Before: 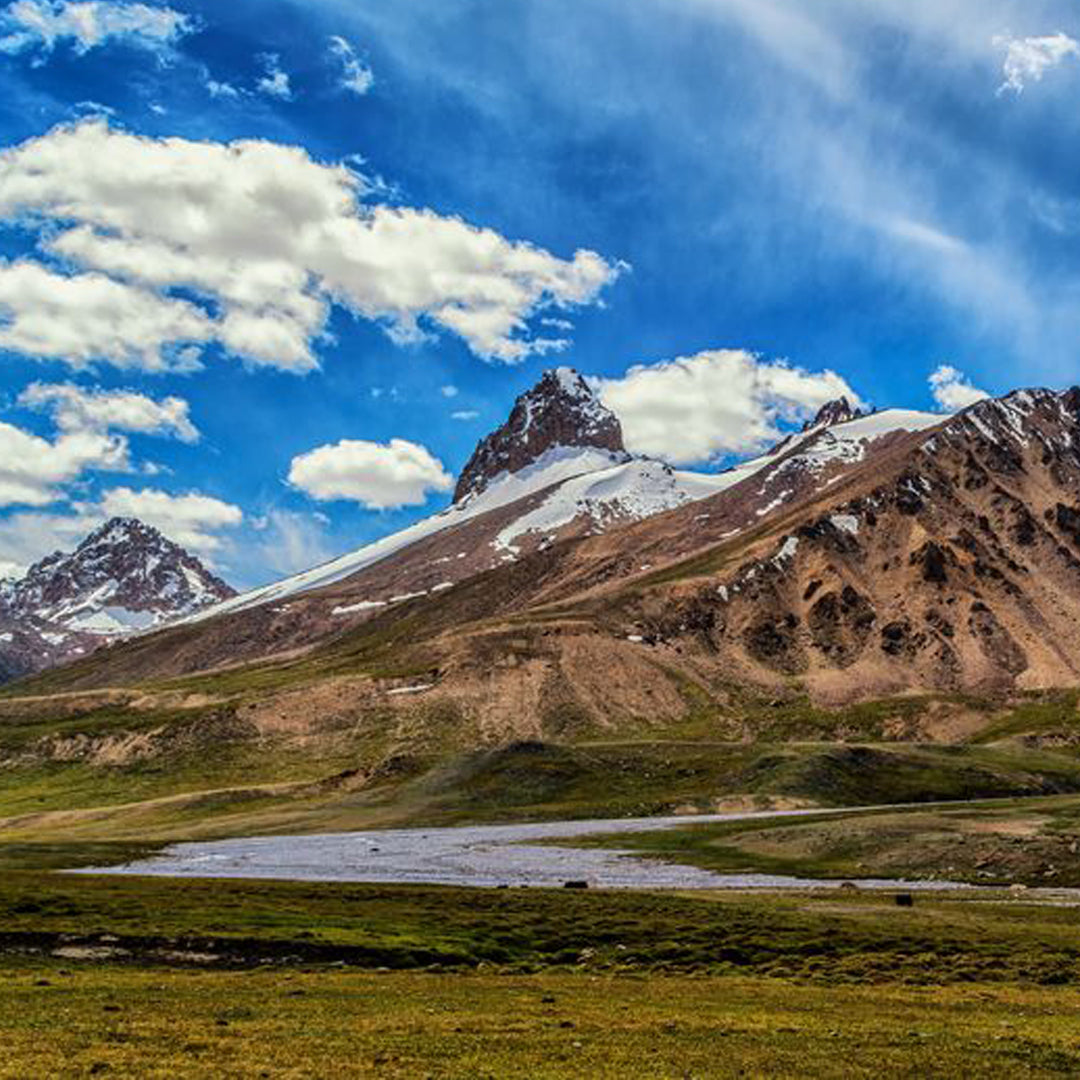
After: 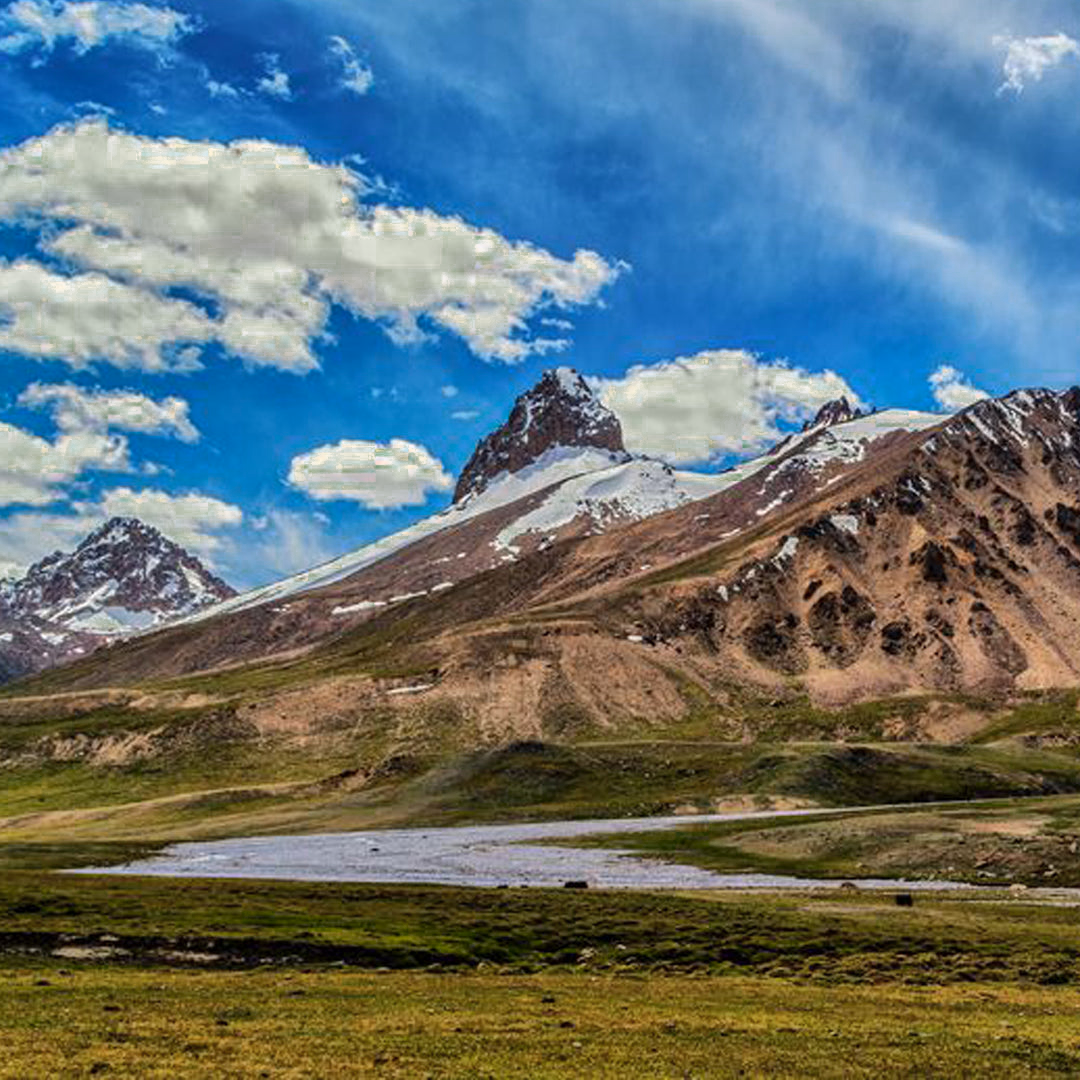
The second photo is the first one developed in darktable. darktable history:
shadows and highlights: highlights color adjustment 0.617%, soften with gaussian
color zones: curves: ch0 [(0.25, 0.5) (0.347, 0.092) (0.75, 0.5)]; ch1 [(0.25, 0.5) (0.33, 0.51) (0.75, 0.5)]
